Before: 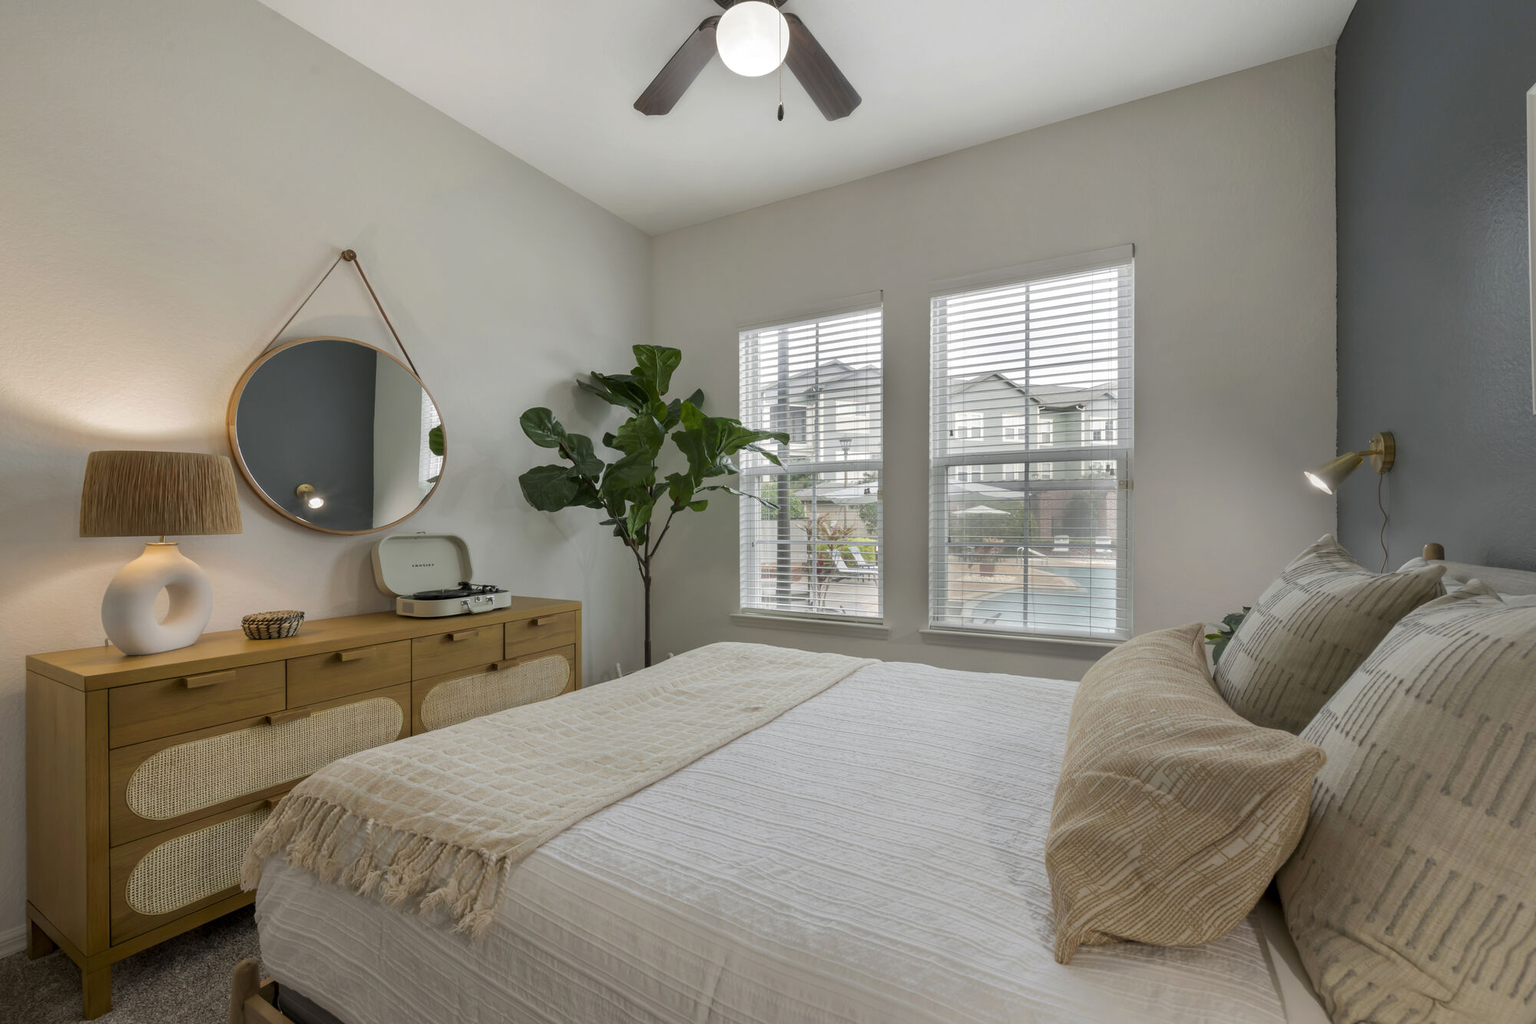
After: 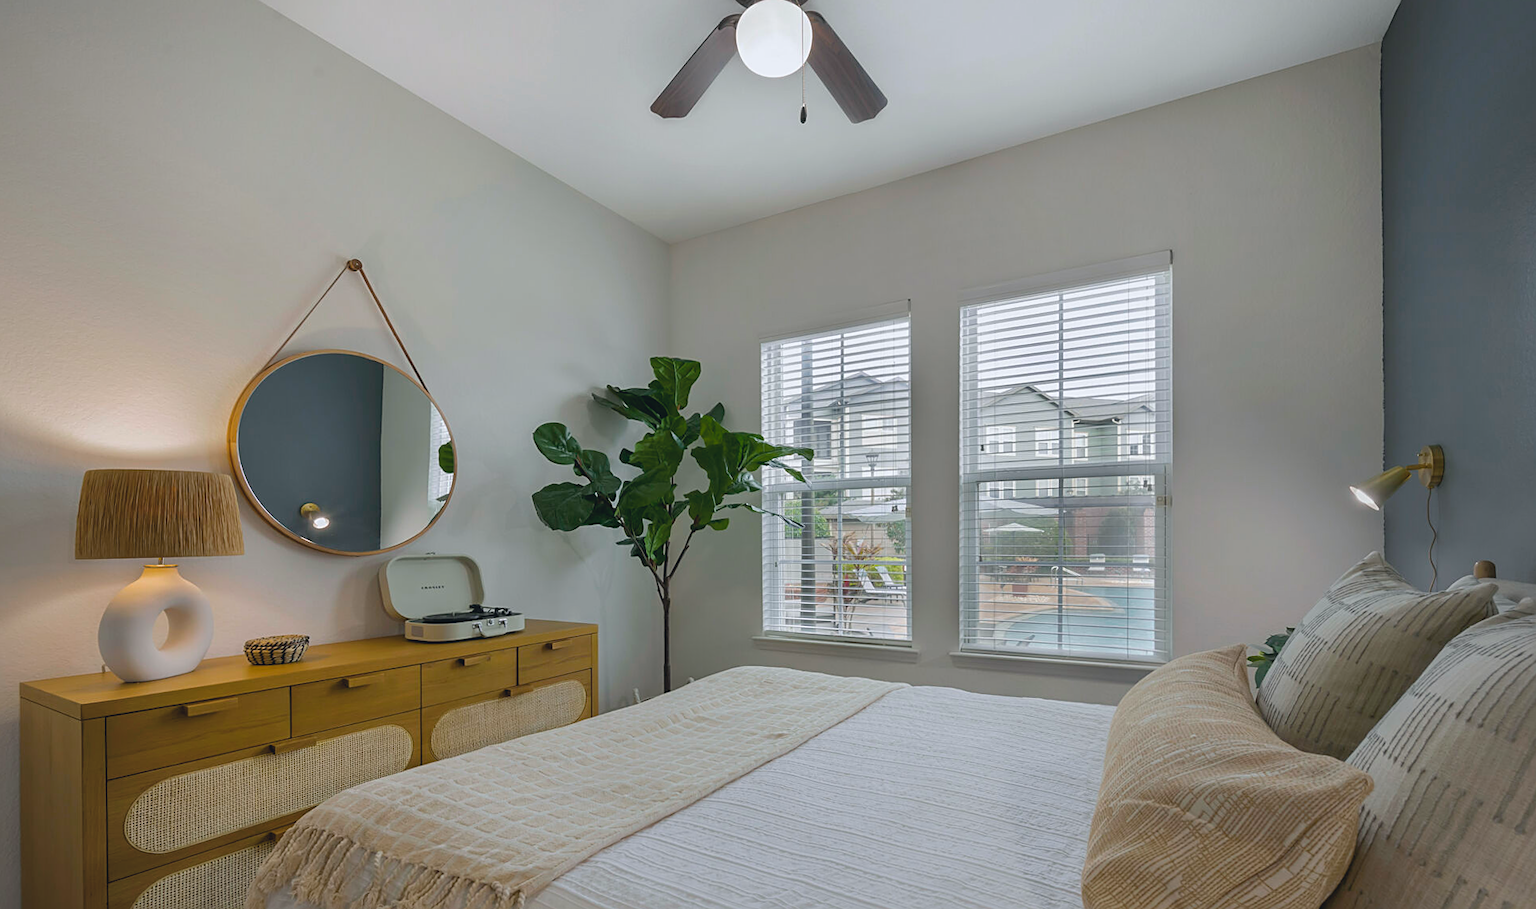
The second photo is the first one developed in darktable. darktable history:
color correction: highlights a* 2.75, highlights b* 5, shadows a* -2.04, shadows b* -4.84, saturation 0.8
color balance rgb: linear chroma grading › global chroma 15%, perceptual saturation grading › global saturation 30%
white balance: red 0.967, blue 1.049
sharpen: on, module defaults
contrast brightness saturation: contrast -0.11
vignetting: fall-off radius 81.94%
crop and rotate: angle 0.2°, left 0.275%, right 3.127%, bottom 14.18%
